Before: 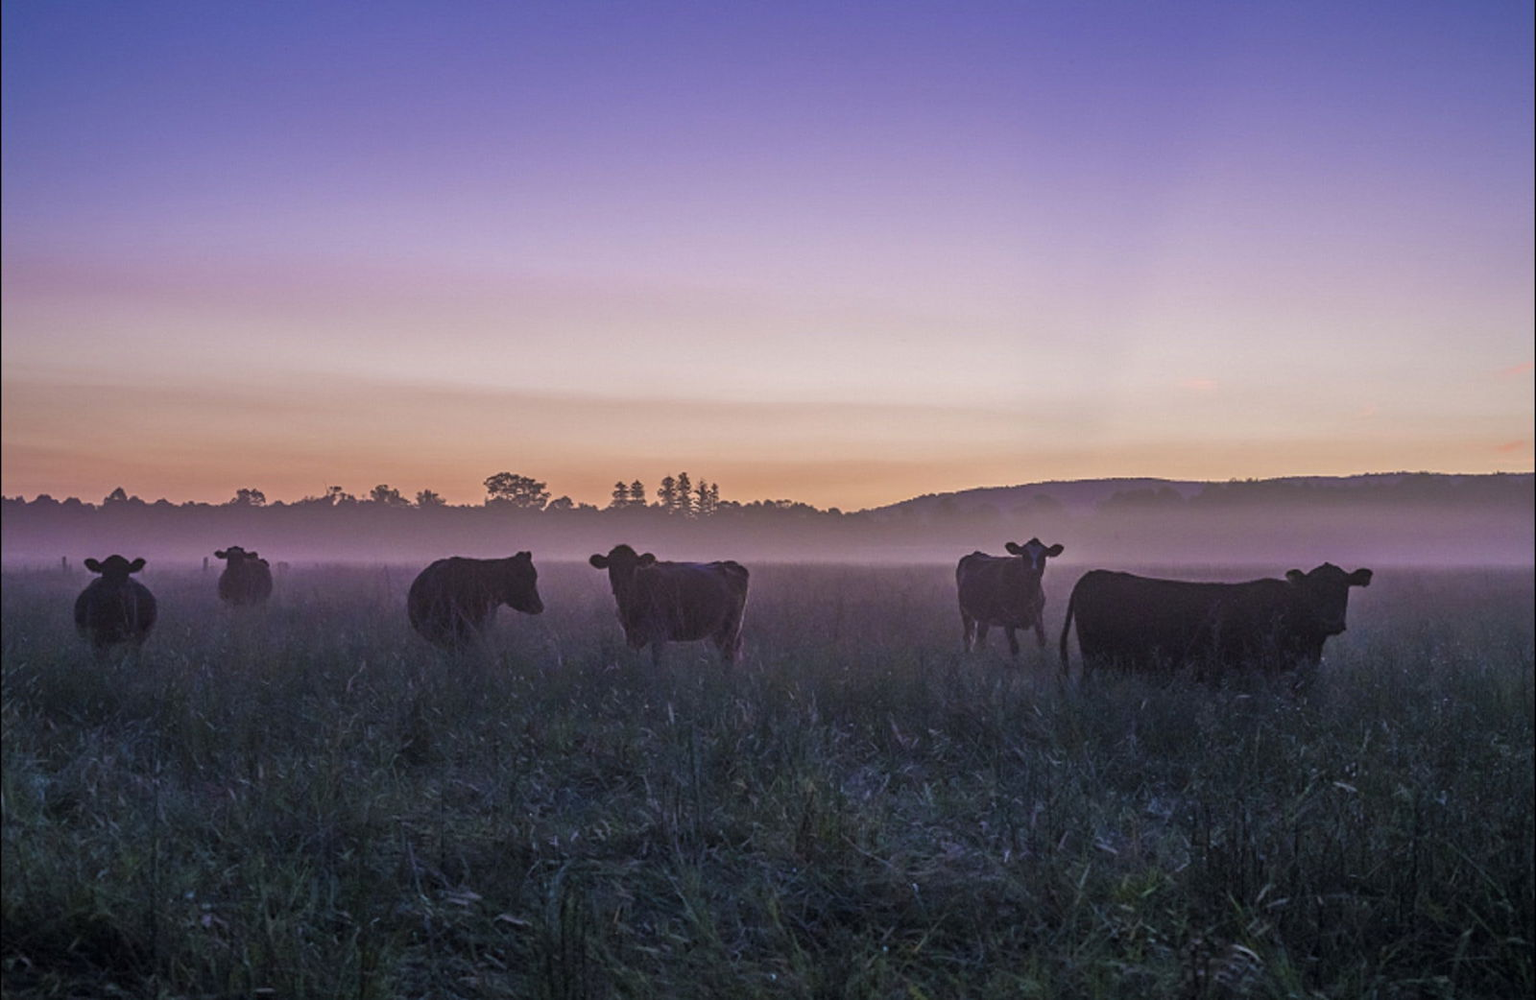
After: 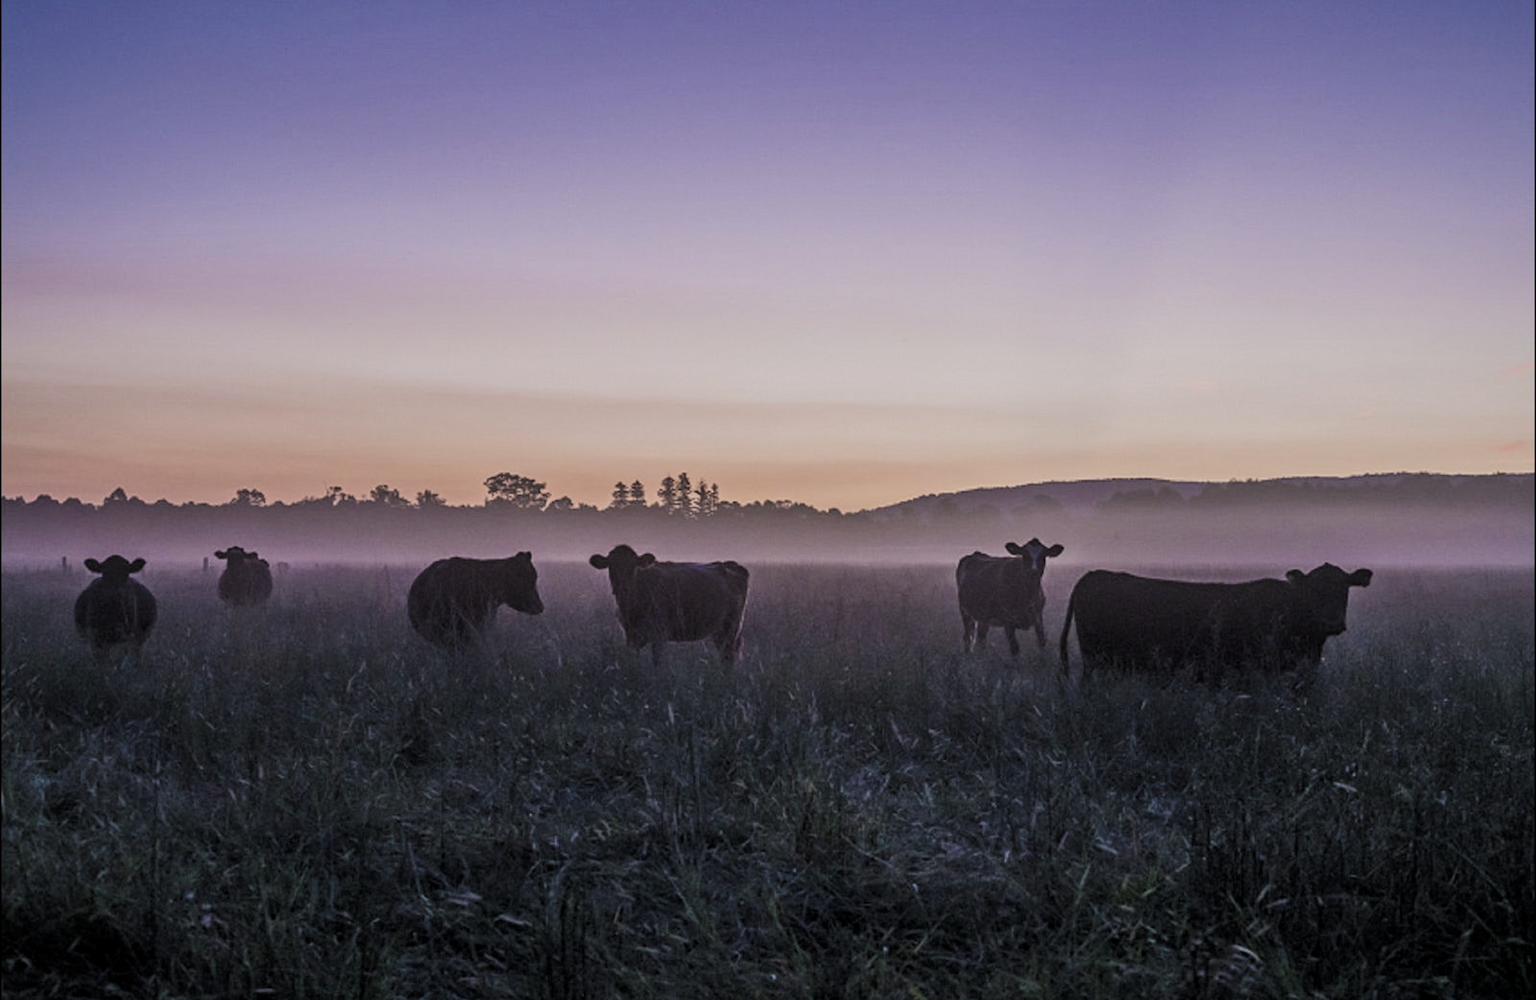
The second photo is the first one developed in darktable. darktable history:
contrast brightness saturation: contrast 0.115, saturation -0.166
local contrast: highlights 105%, shadows 100%, detail 120%, midtone range 0.2
filmic rgb: black relative exposure -7.65 EV, white relative exposure 4.56 EV, hardness 3.61, color science v5 (2021), iterations of high-quality reconstruction 0, contrast in shadows safe, contrast in highlights safe
